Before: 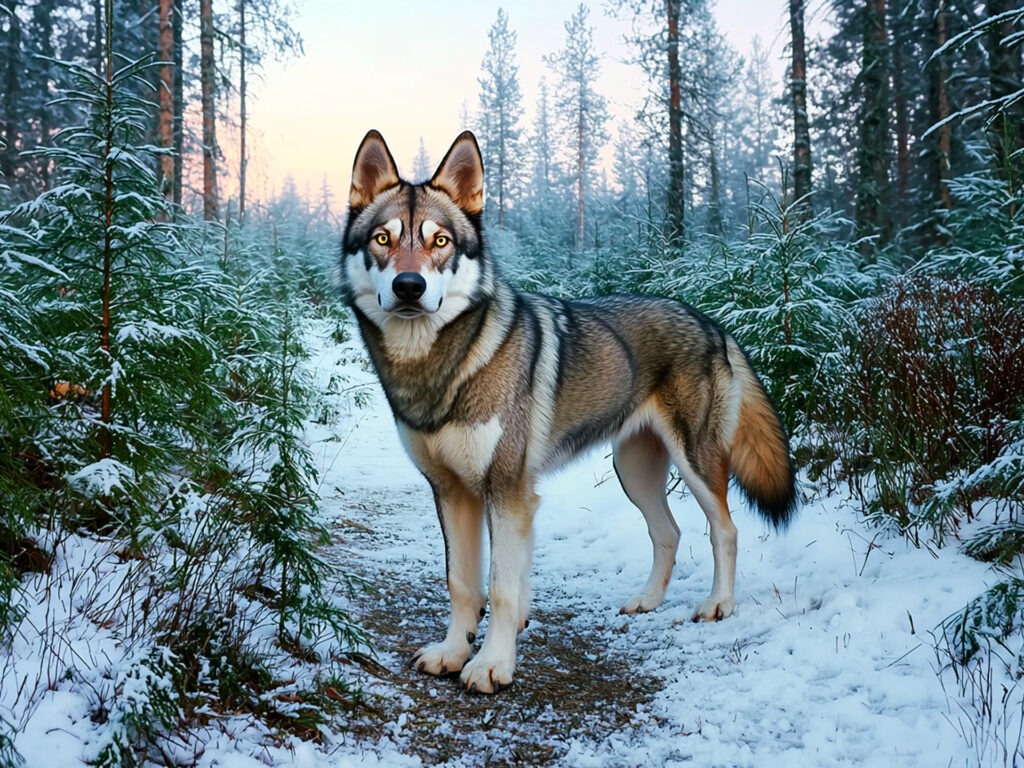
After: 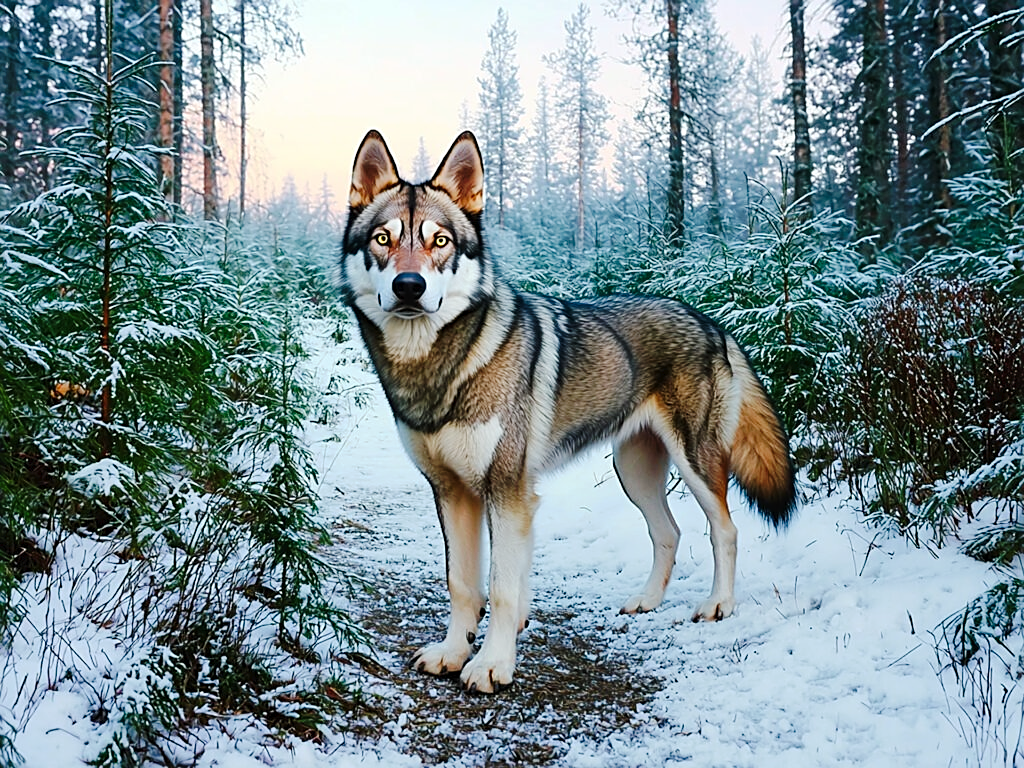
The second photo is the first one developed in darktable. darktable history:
tone curve: curves: ch0 [(0, 0) (0.003, 0.02) (0.011, 0.023) (0.025, 0.028) (0.044, 0.045) (0.069, 0.063) (0.1, 0.09) (0.136, 0.122) (0.177, 0.166) (0.224, 0.223) (0.277, 0.297) (0.335, 0.384) (0.399, 0.461) (0.468, 0.549) (0.543, 0.632) (0.623, 0.705) (0.709, 0.772) (0.801, 0.844) (0.898, 0.91) (1, 1)], preserve colors none
sharpen: on, module defaults
